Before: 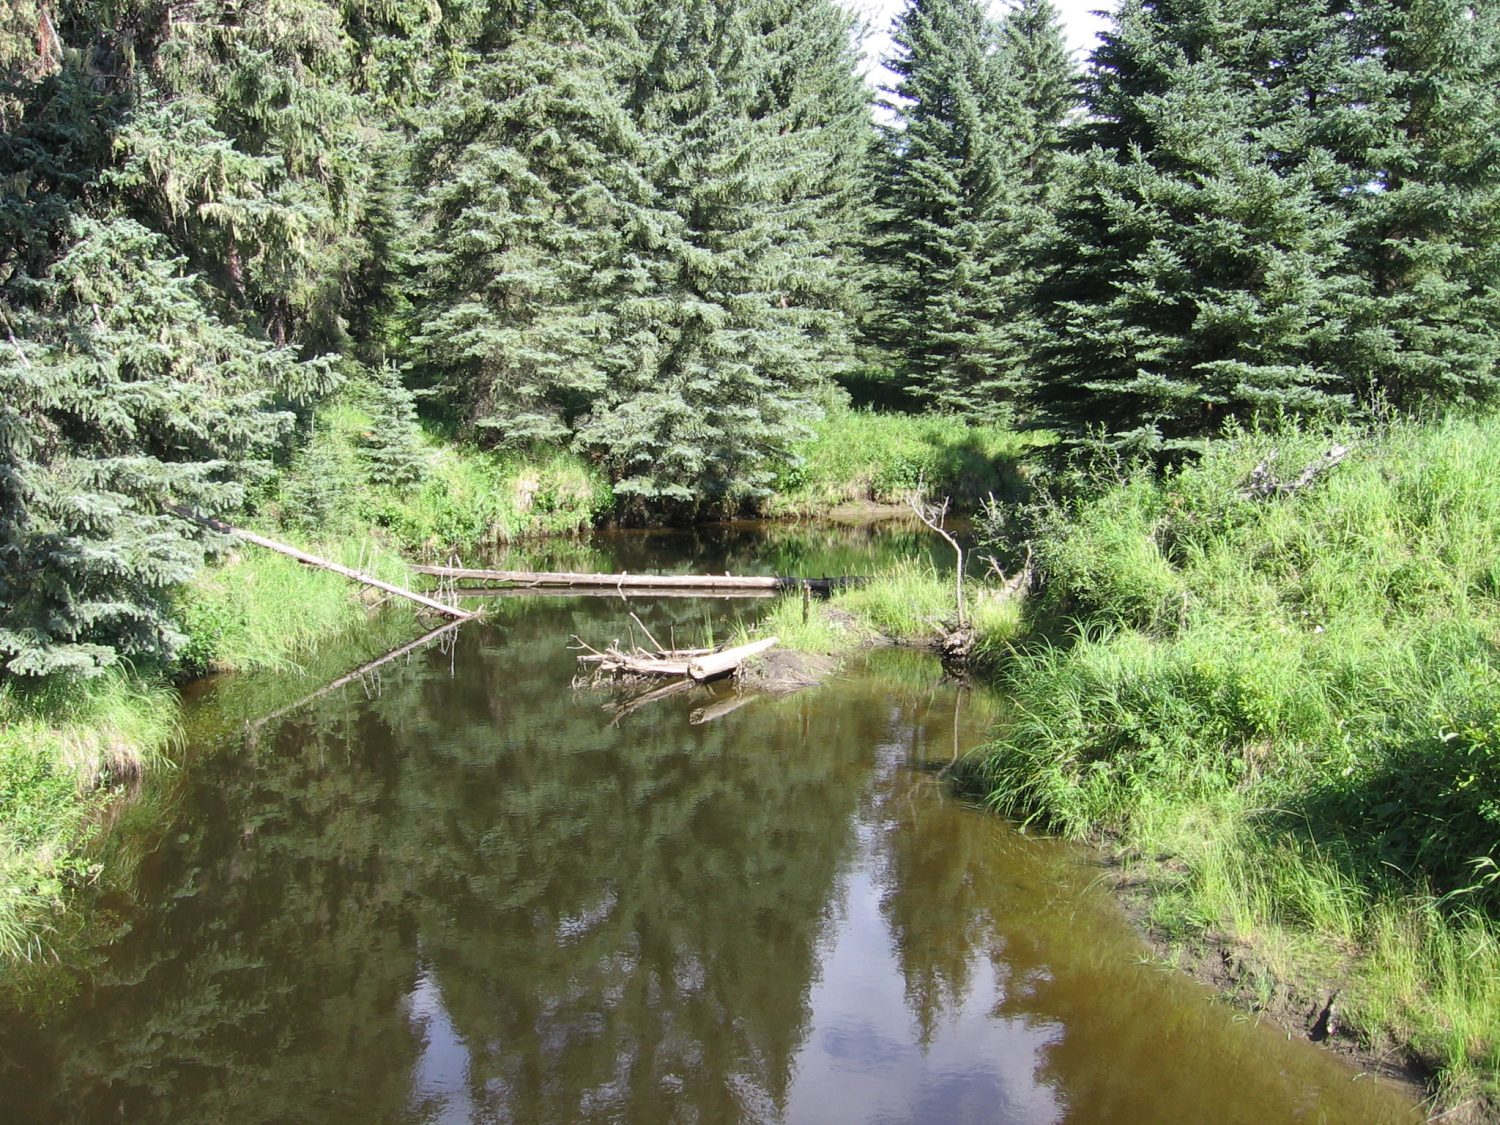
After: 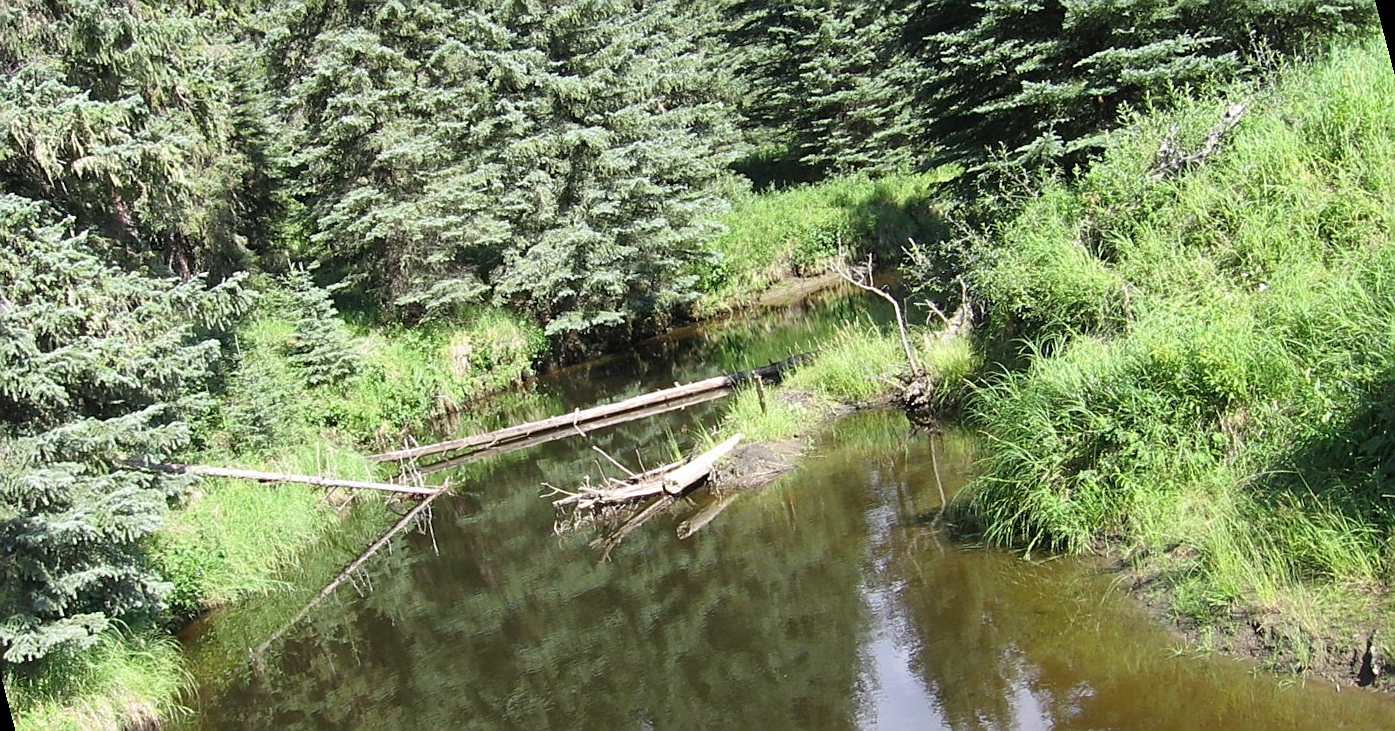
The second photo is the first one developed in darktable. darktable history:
sharpen: on, module defaults
rotate and perspective: rotation -14.8°, crop left 0.1, crop right 0.903, crop top 0.25, crop bottom 0.748
